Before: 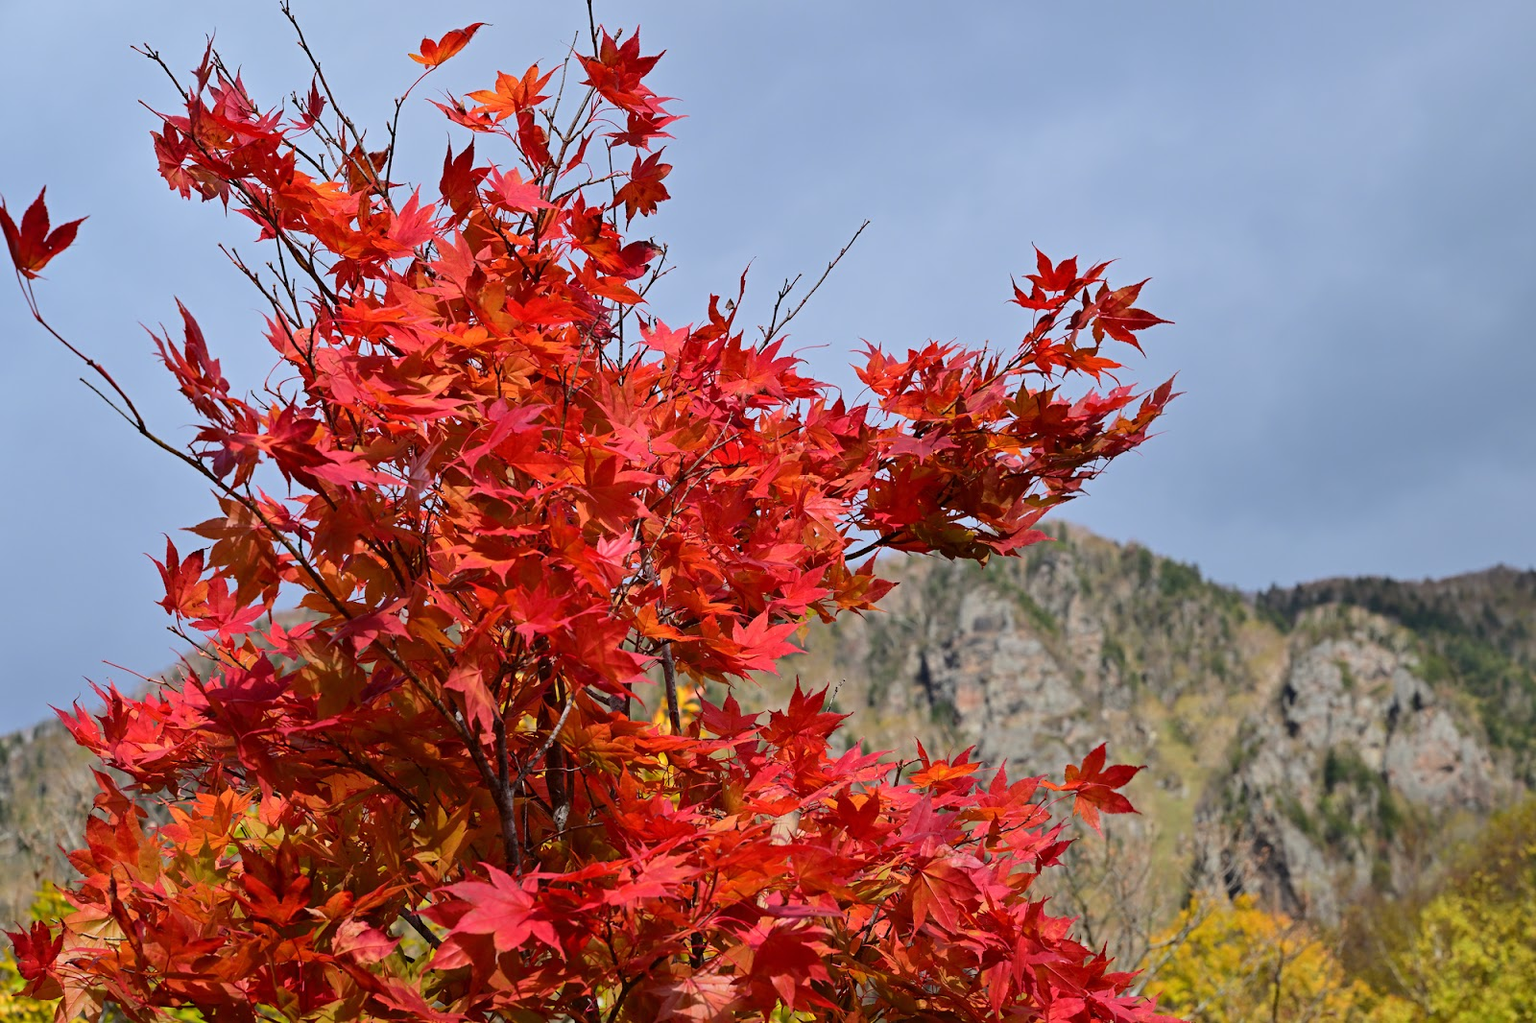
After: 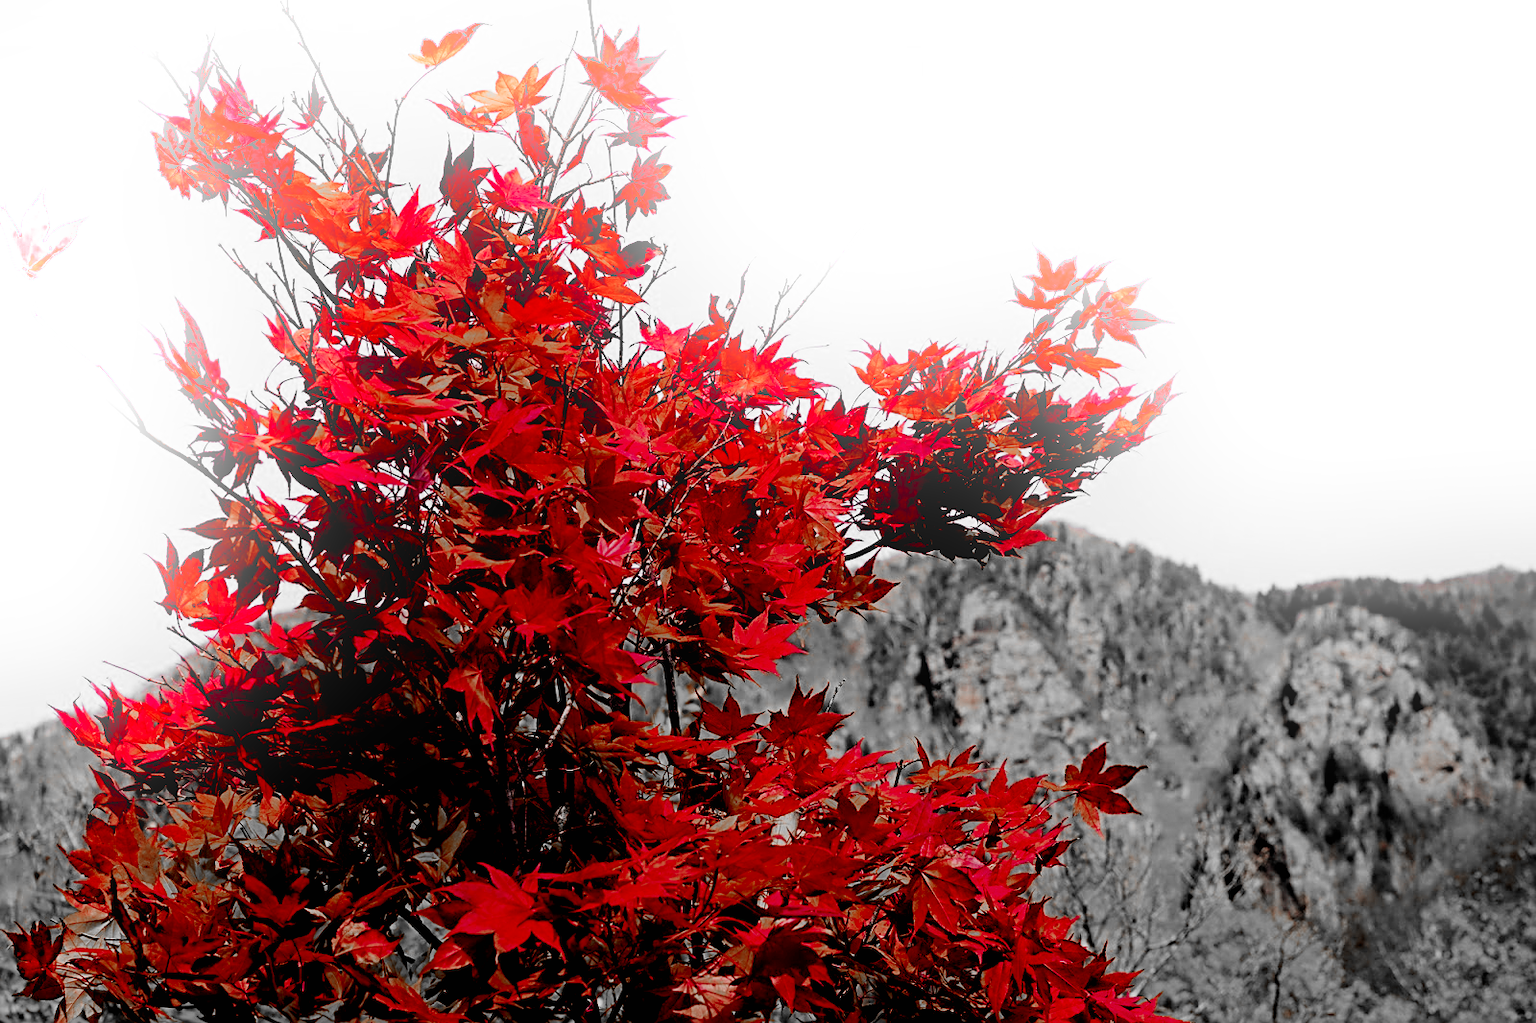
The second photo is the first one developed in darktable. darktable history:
shadows and highlights: shadows -40.15, highlights 62.88, soften with gaussian
bloom: on, module defaults
sharpen: on, module defaults
exposure: compensate highlight preservation false
color zones: curves: ch0 [(0, 0.352) (0.143, 0.407) (0.286, 0.386) (0.429, 0.431) (0.571, 0.829) (0.714, 0.853) (0.857, 0.833) (1, 0.352)]; ch1 [(0, 0.604) (0.072, 0.726) (0.096, 0.608) (0.205, 0.007) (0.571, -0.006) (0.839, -0.013) (0.857, -0.012) (1, 0.604)]
tone equalizer: -8 EV -0.55 EV
sigmoid: contrast 1.69, skew -0.23, preserve hue 0%, red attenuation 0.1, red rotation 0.035, green attenuation 0.1, green rotation -0.017, blue attenuation 0.15, blue rotation -0.052, base primaries Rec2020
rgb levels: levels [[0.034, 0.472, 0.904], [0, 0.5, 1], [0, 0.5, 1]]
